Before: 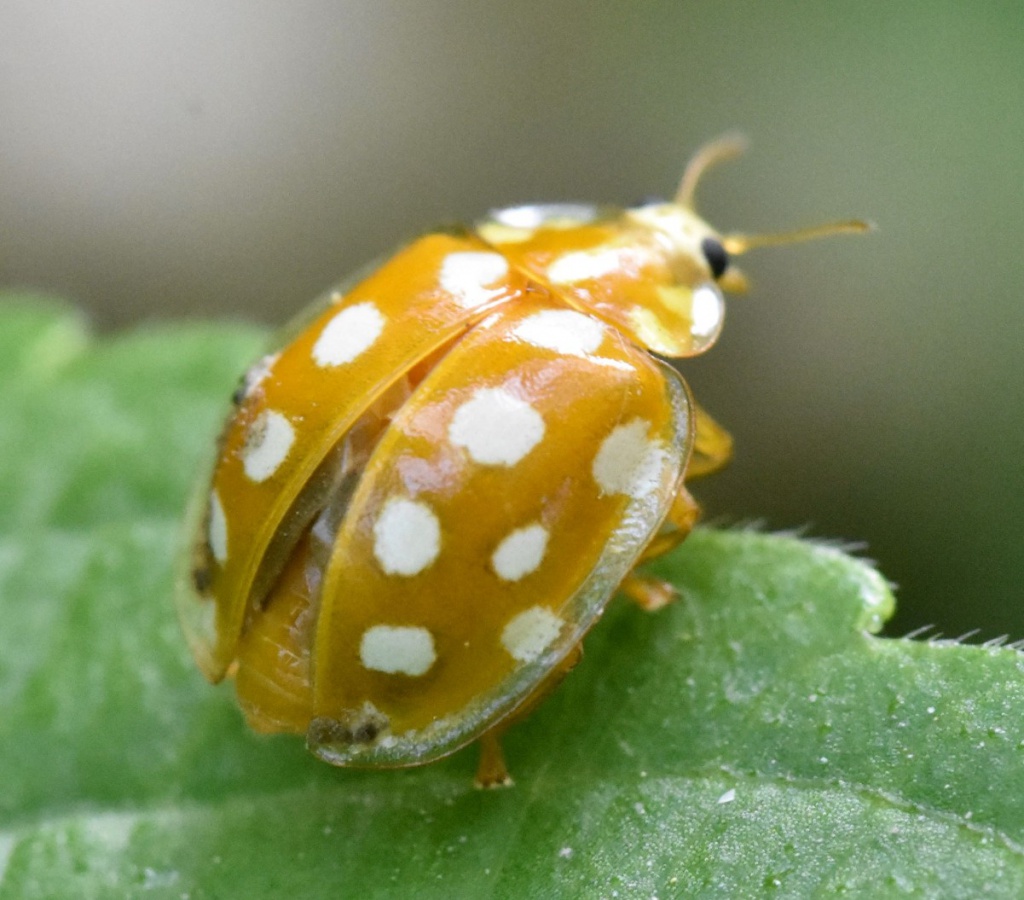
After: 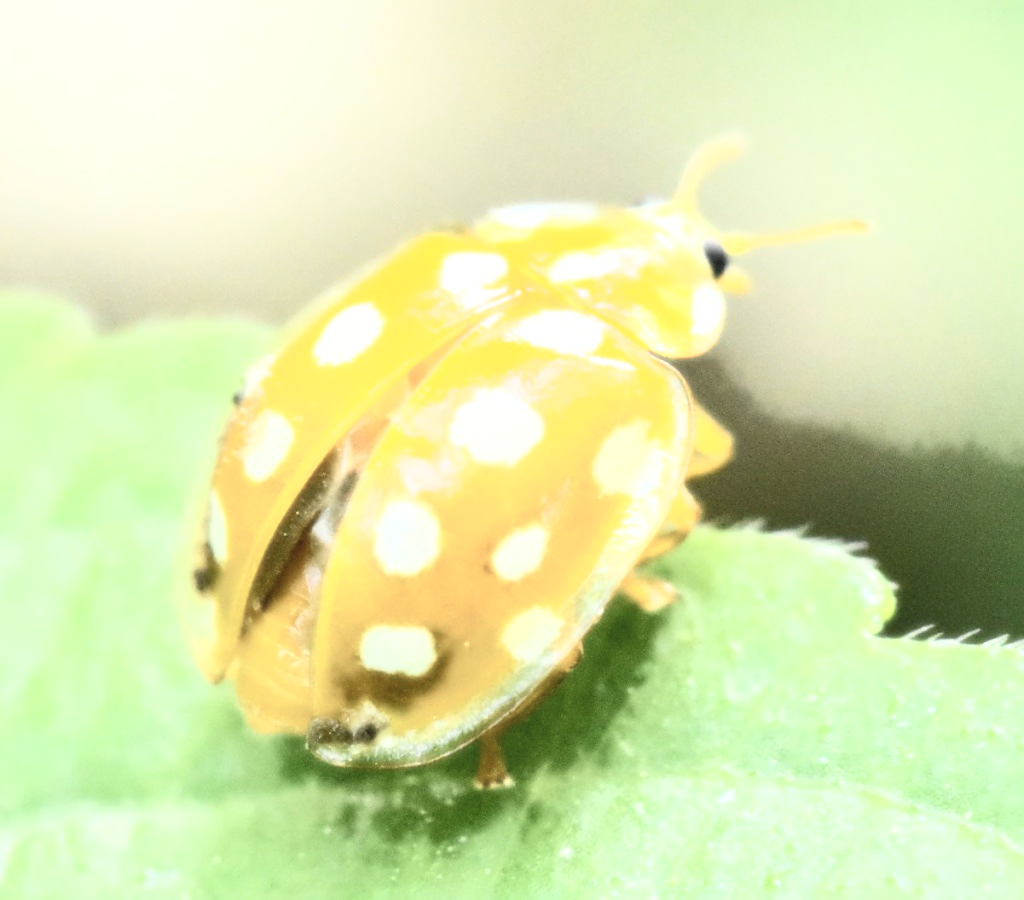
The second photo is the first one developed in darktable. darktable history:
contrast brightness saturation: contrast 0.39, brightness 0.53
bloom: size 0%, threshold 54.82%, strength 8.31%
rgb curve: curves: ch2 [(0, 0) (0.567, 0.512) (1, 1)], mode RGB, independent channels
sharpen: radius 2.584, amount 0.688
